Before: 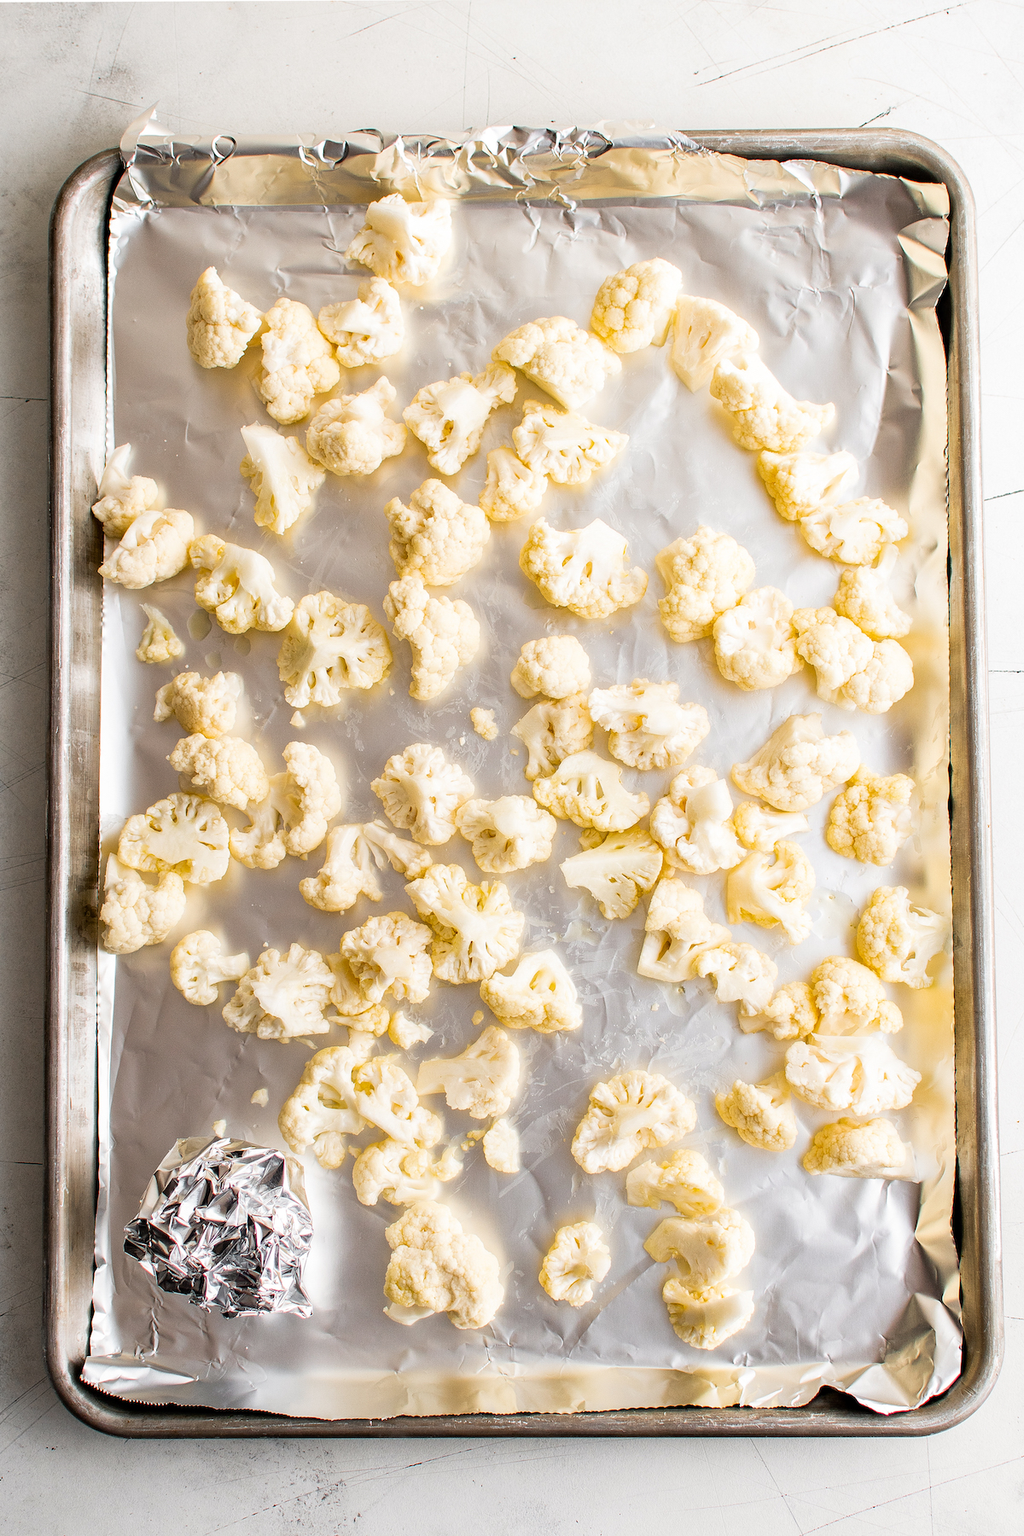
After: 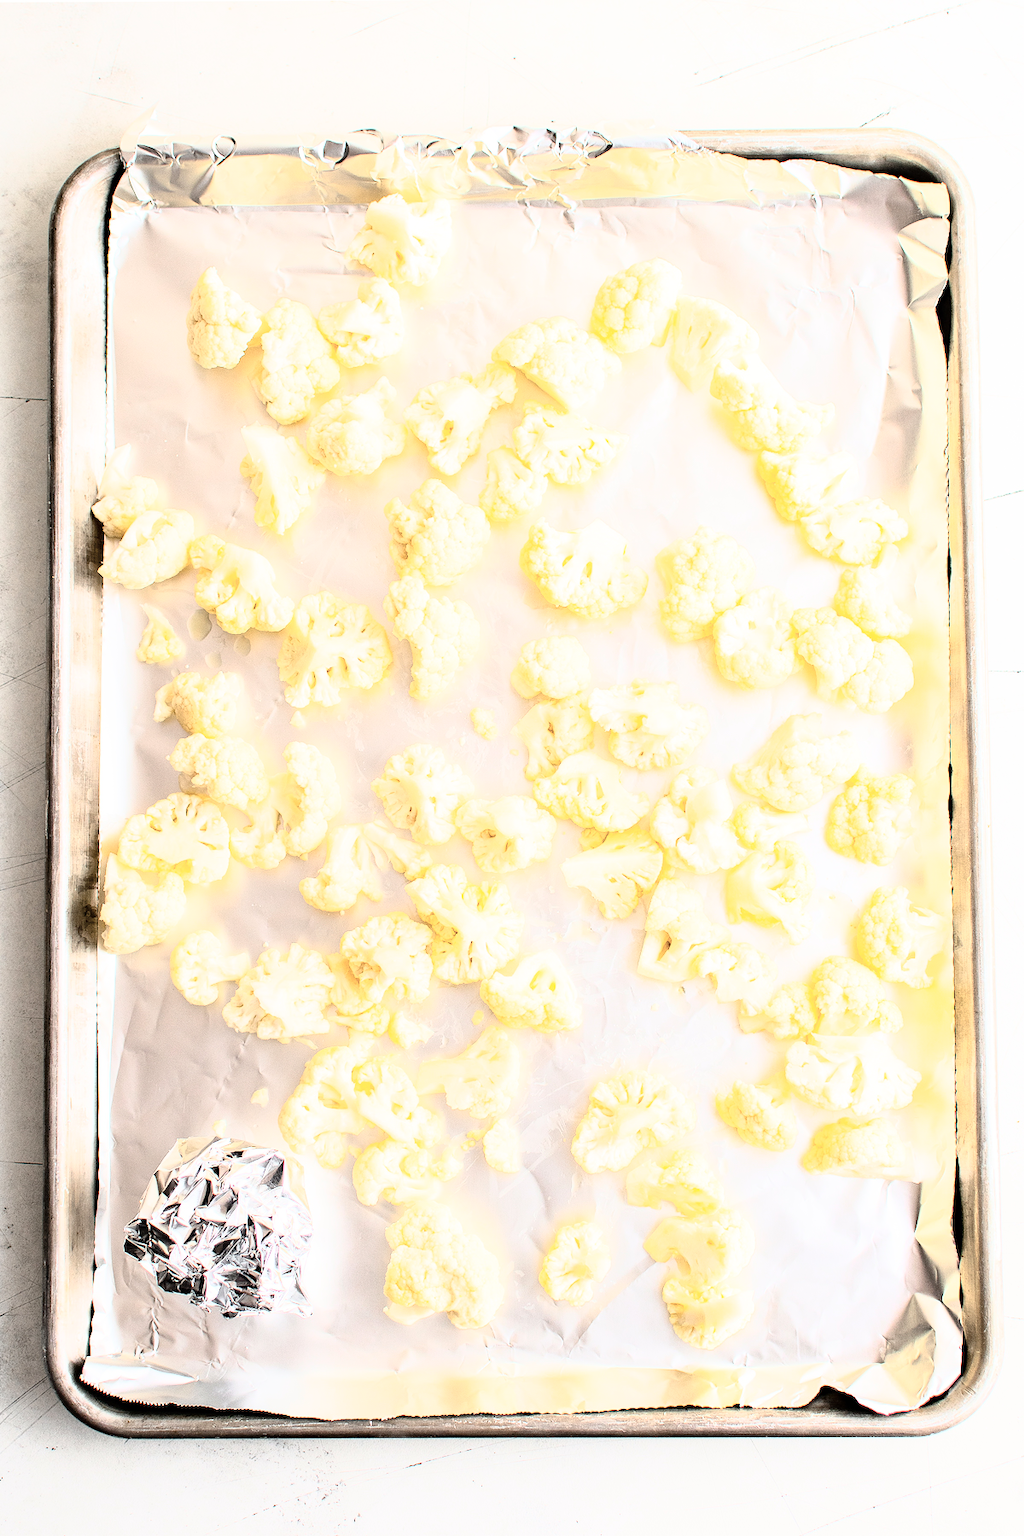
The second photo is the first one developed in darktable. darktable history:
tone curve: curves: ch0 [(0, 0) (0.003, 0.003) (0.011, 0.011) (0.025, 0.026) (0.044, 0.045) (0.069, 0.087) (0.1, 0.141) (0.136, 0.202) (0.177, 0.271) (0.224, 0.357) (0.277, 0.461) (0.335, 0.583) (0.399, 0.685) (0.468, 0.782) (0.543, 0.867) (0.623, 0.927) (0.709, 0.96) (0.801, 0.975) (0.898, 0.987) (1, 1)], color space Lab, independent channels, preserve colors none
